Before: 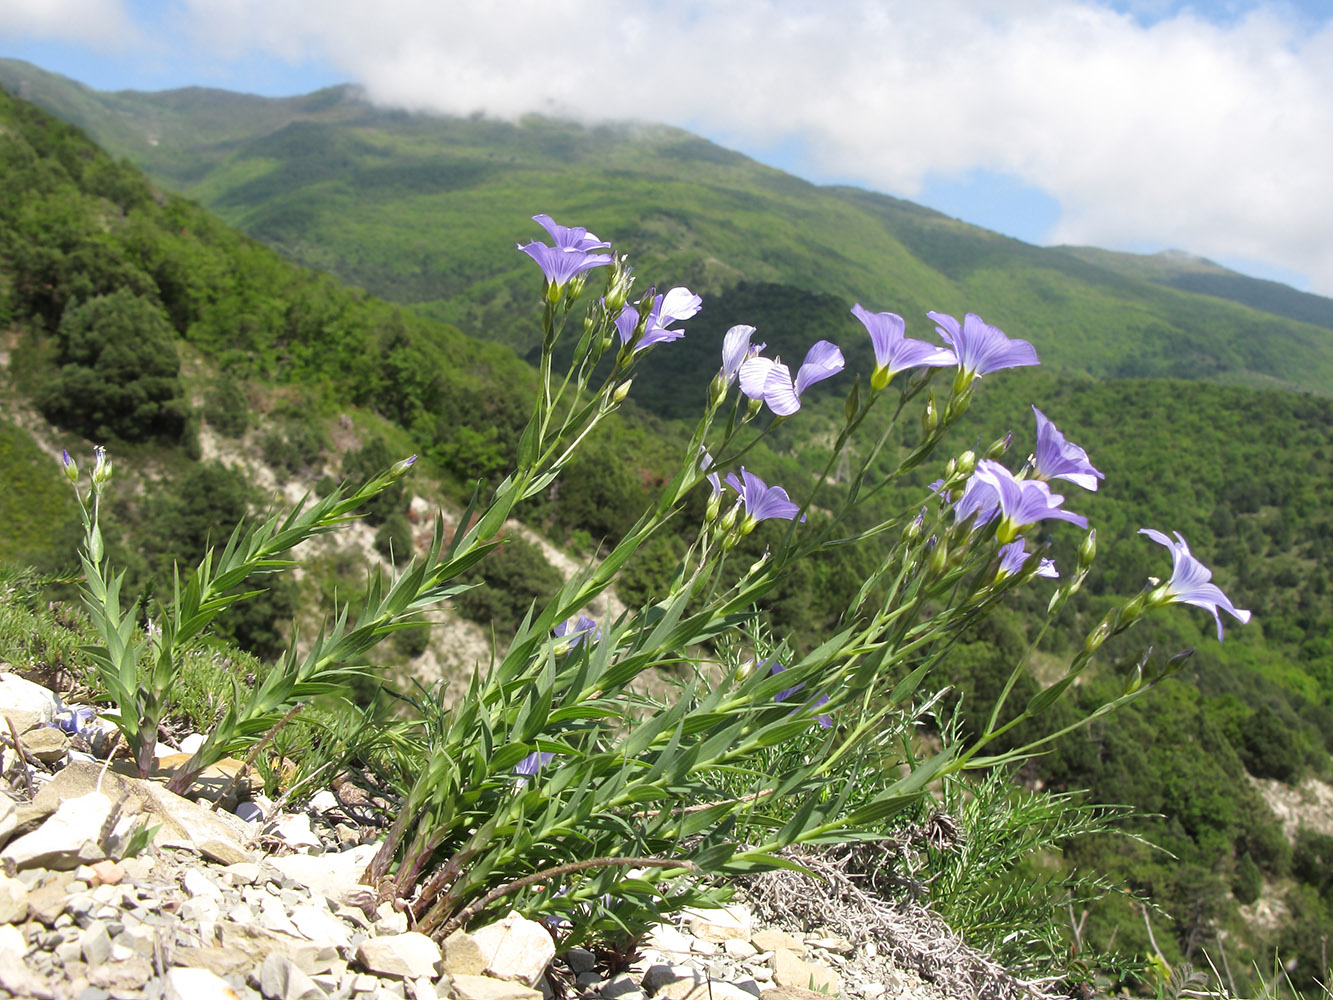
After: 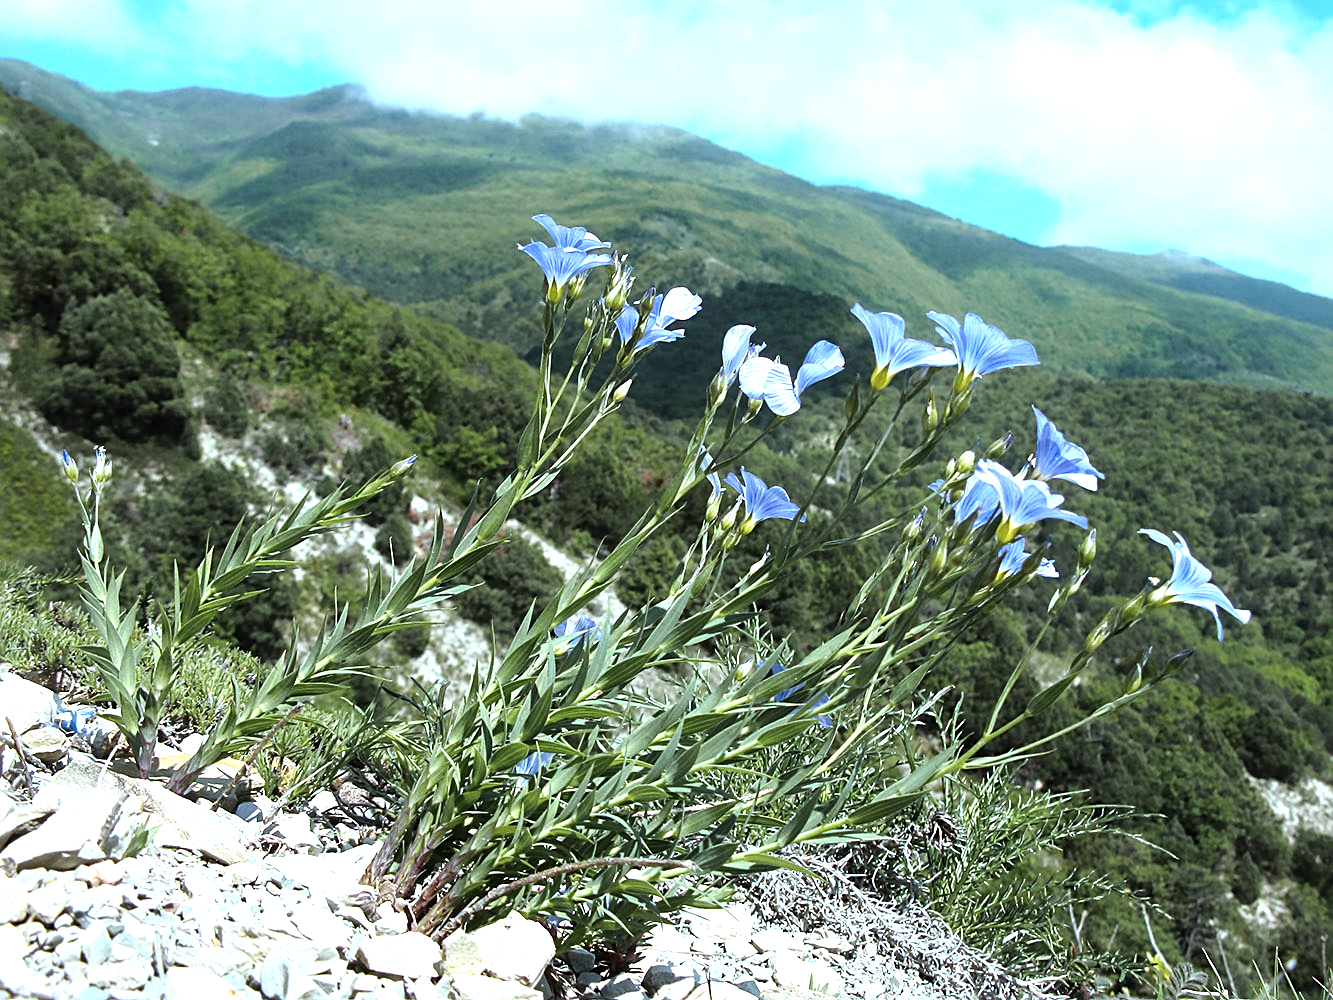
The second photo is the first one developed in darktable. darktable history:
color zones: curves: ch1 [(0.309, 0.524) (0.41, 0.329) (0.508, 0.509)]; ch2 [(0.25, 0.457) (0.75, 0.5)]
tone equalizer: -8 EV -0.712 EV, -7 EV -0.734 EV, -6 EV -0.631 EV, -5 EV -0.369 EV, -3 EV 0.39 EV, -2 EV 0.6 EV, -1 EV 0.7 EV, +0 EV 0.749 EV, edges refinement/feathering 500, mask exposure compensation -1.57 EV, preserve details no
color correction: highlights a* -10.69, highlights b* -19.07
sharpen: amount 0.491
